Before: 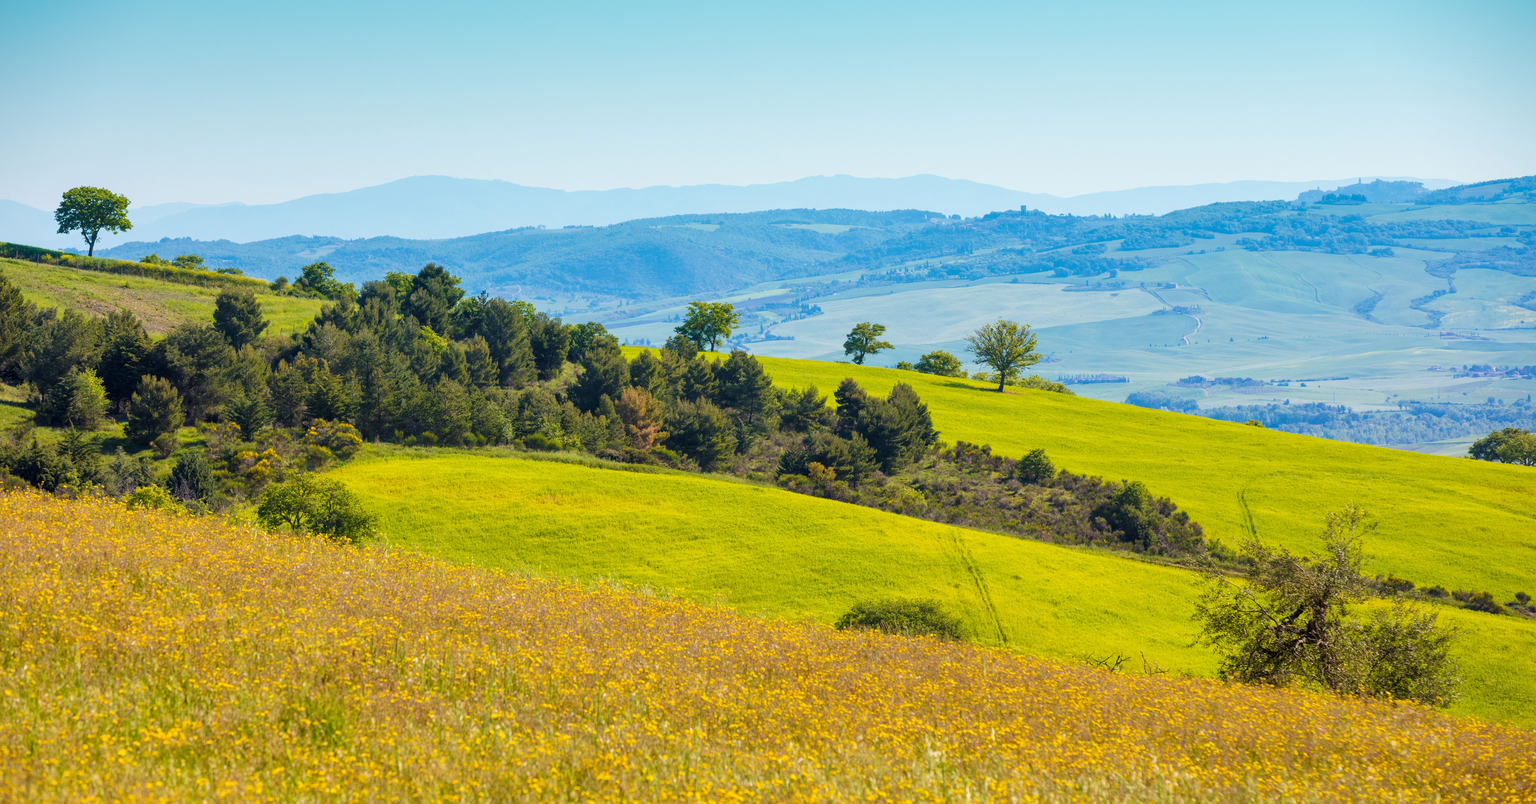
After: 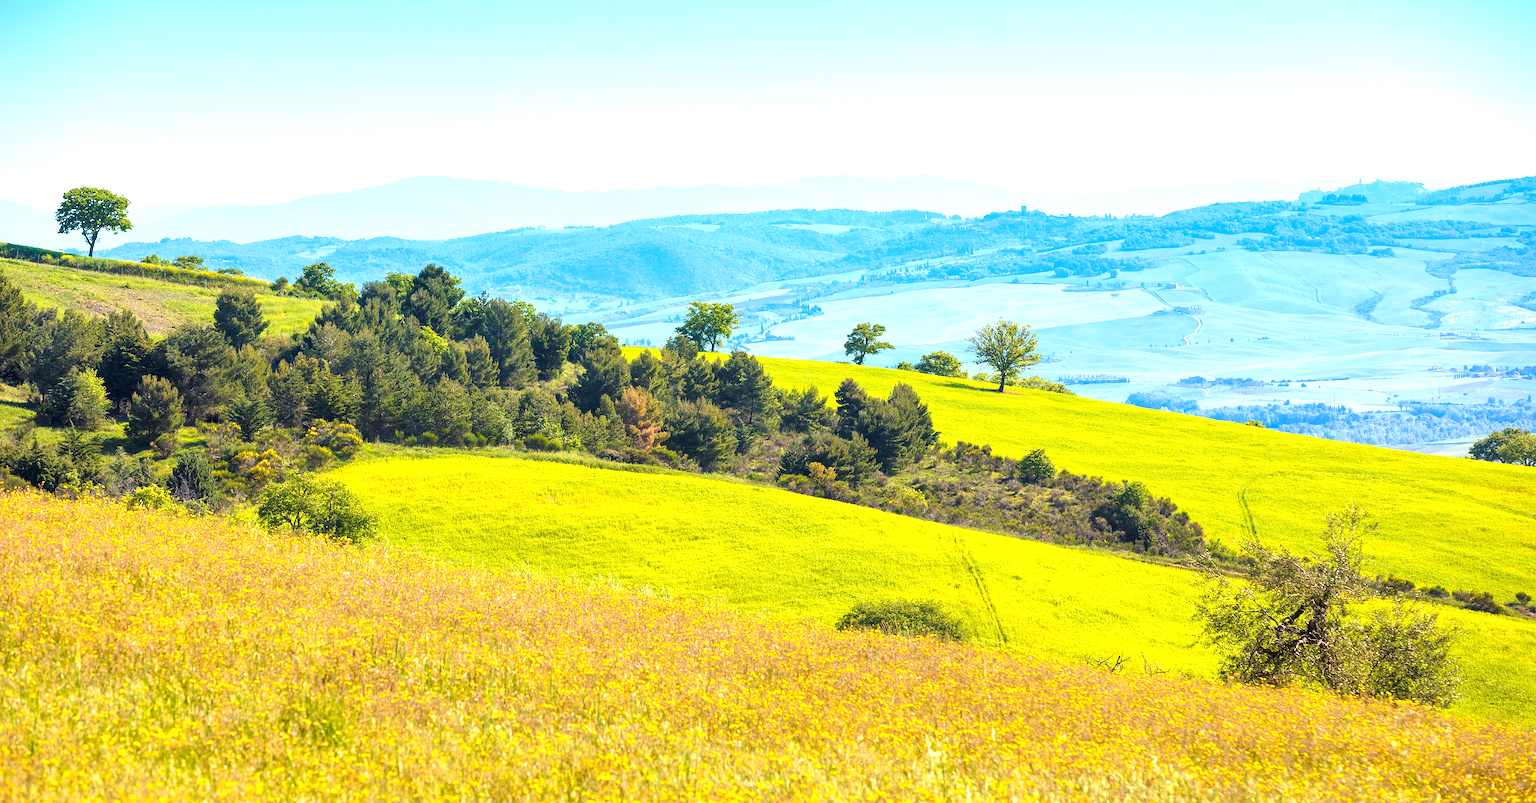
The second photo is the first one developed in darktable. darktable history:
exposure: black level correction 0, exposure 0.9 EV, compensate highlight preservation false
sharpen: on, module defaults
